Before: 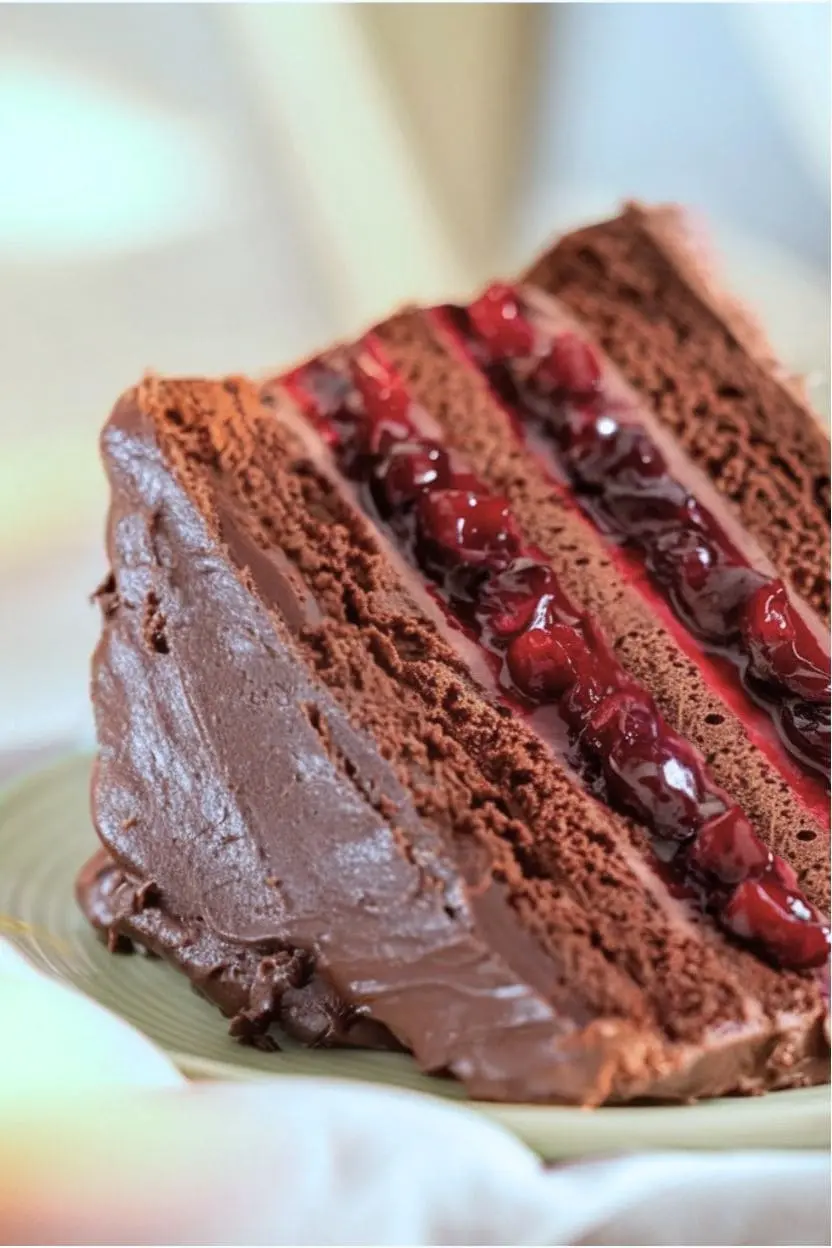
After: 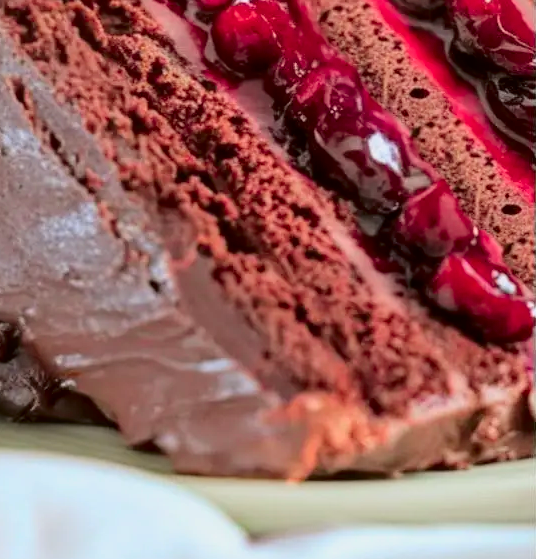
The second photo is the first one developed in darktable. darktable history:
tone curve: curves: ch0 [(0, 0) (0.068, 0.031) (0.175, 0.139) (0.32, 0.345) (0.495, 0.544) (0.748, 0.762) (0.993, 0.954)]; ch1 [(0, 0) (0.294, 0.184) (0.34, 0.303) (0.371, 0.344) (0.441, 0.408) (0.477, 0.474) (0.499, 0.5) (0.529, 0.523) (0.677, 0.762) (1, 1)]; ch2 [(0, 0) (0.431, 0.419) (0.495, 0.502) (0.524, 0.534) (0.557, 0.56) (0.634, 0.654) (0.728, 0.722) (1, 1)], color space Lab, independent channels, preserve colors none
crop and rotate: left 35.509%, top 50.238%, bottom 4.934%
